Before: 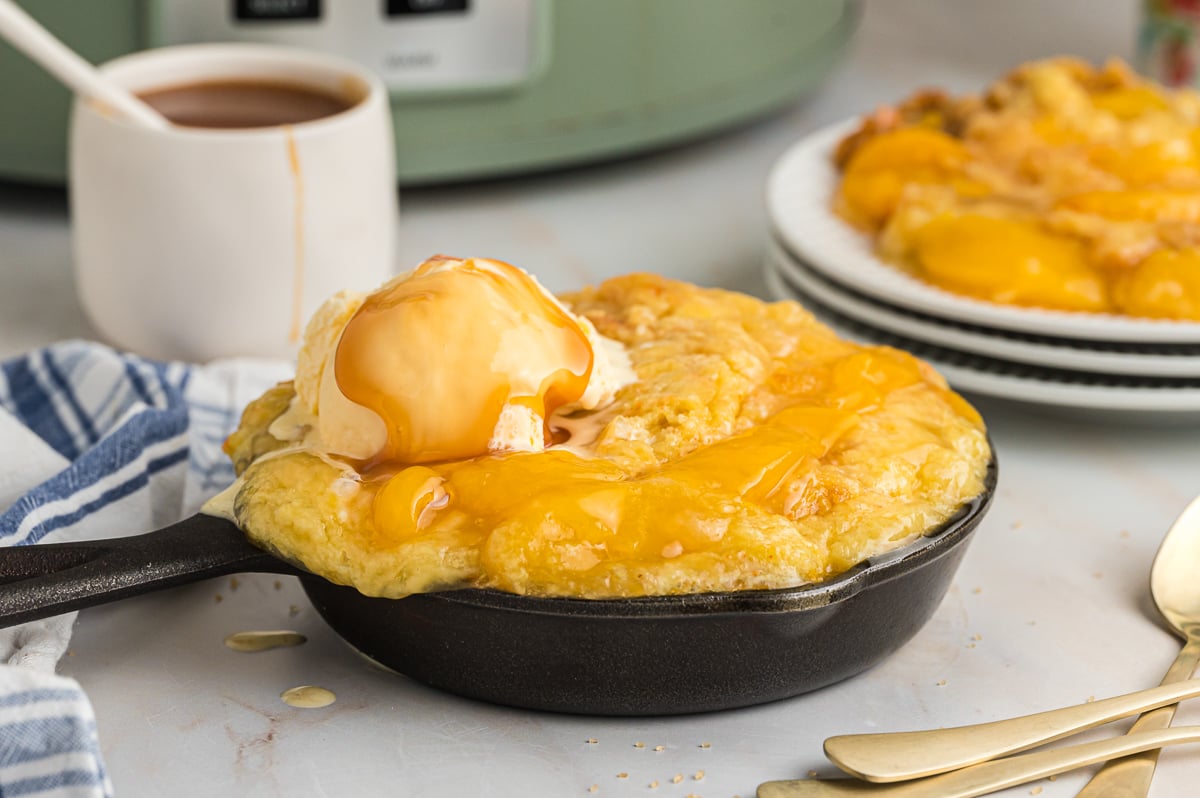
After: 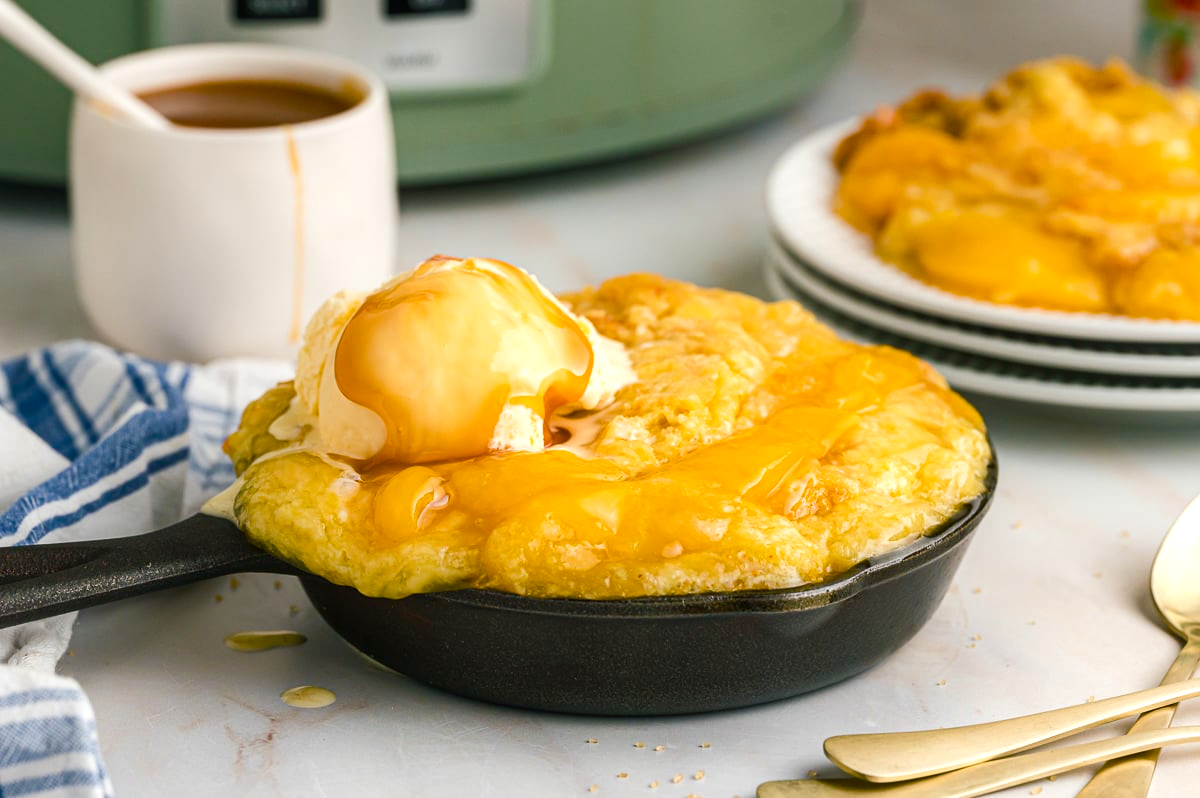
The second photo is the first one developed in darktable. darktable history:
color balance rgb: shadows lift › chroma 2.732%, shadows lift › hue 193.12°, perceptual saturation grading › global saturation 45.913%, perceptual saturation grading › highlights -50.591%, perceptual saturation grading › shadows 30.779%, global vibrance 20%
tone equalizer: -8 EV -0.001 EV, -7 EV 0.002 EV, -6 EV -0.004 EV, -5 EV -0.003 EV, -4 EV -0.089 EV, -3 EV -0.223 EV, -2 EV -0.26 EV, -1 EV 0.102 EV, +0 EV 0.322 EV, mask exposure compensation -0.487 EV
